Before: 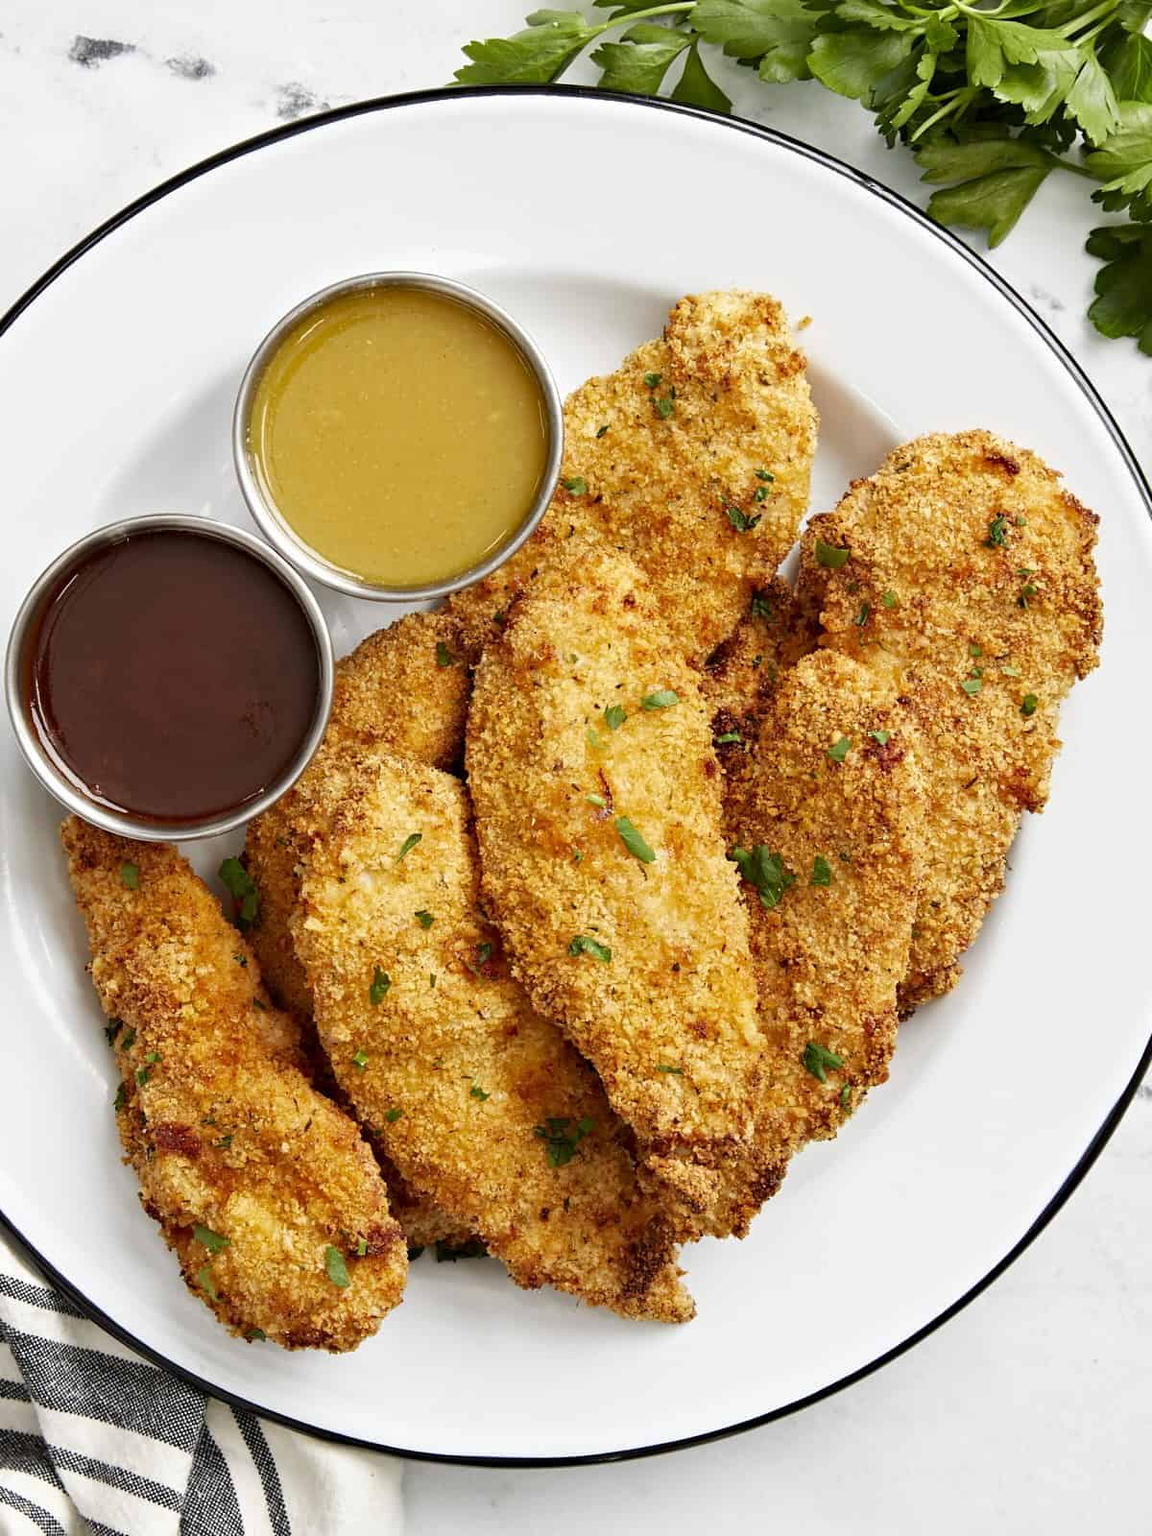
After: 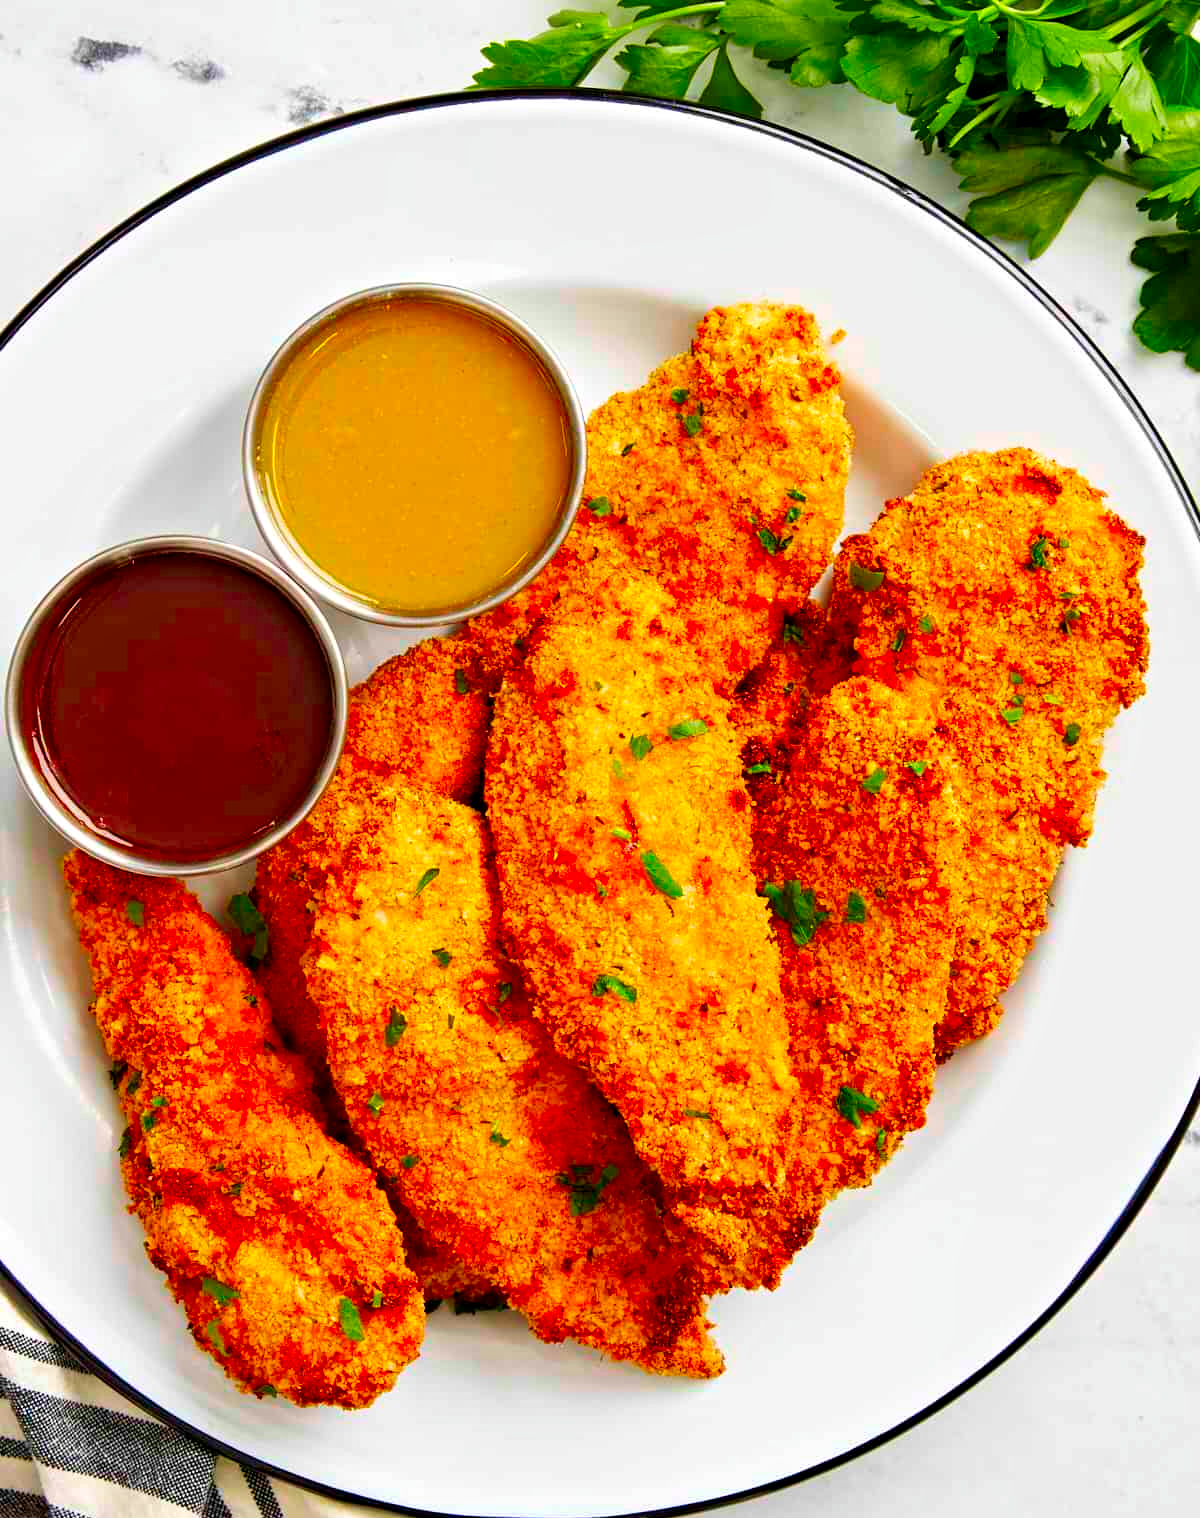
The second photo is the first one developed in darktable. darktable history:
color correction: highlights b* -0.055, saturation 2.13
crop and rotate: top 0.001%, bottom 5.073%
local contrast: highlights 103%, shadows 98%, detail 120%, midtone range 0.2
velvia: on, module defaults
